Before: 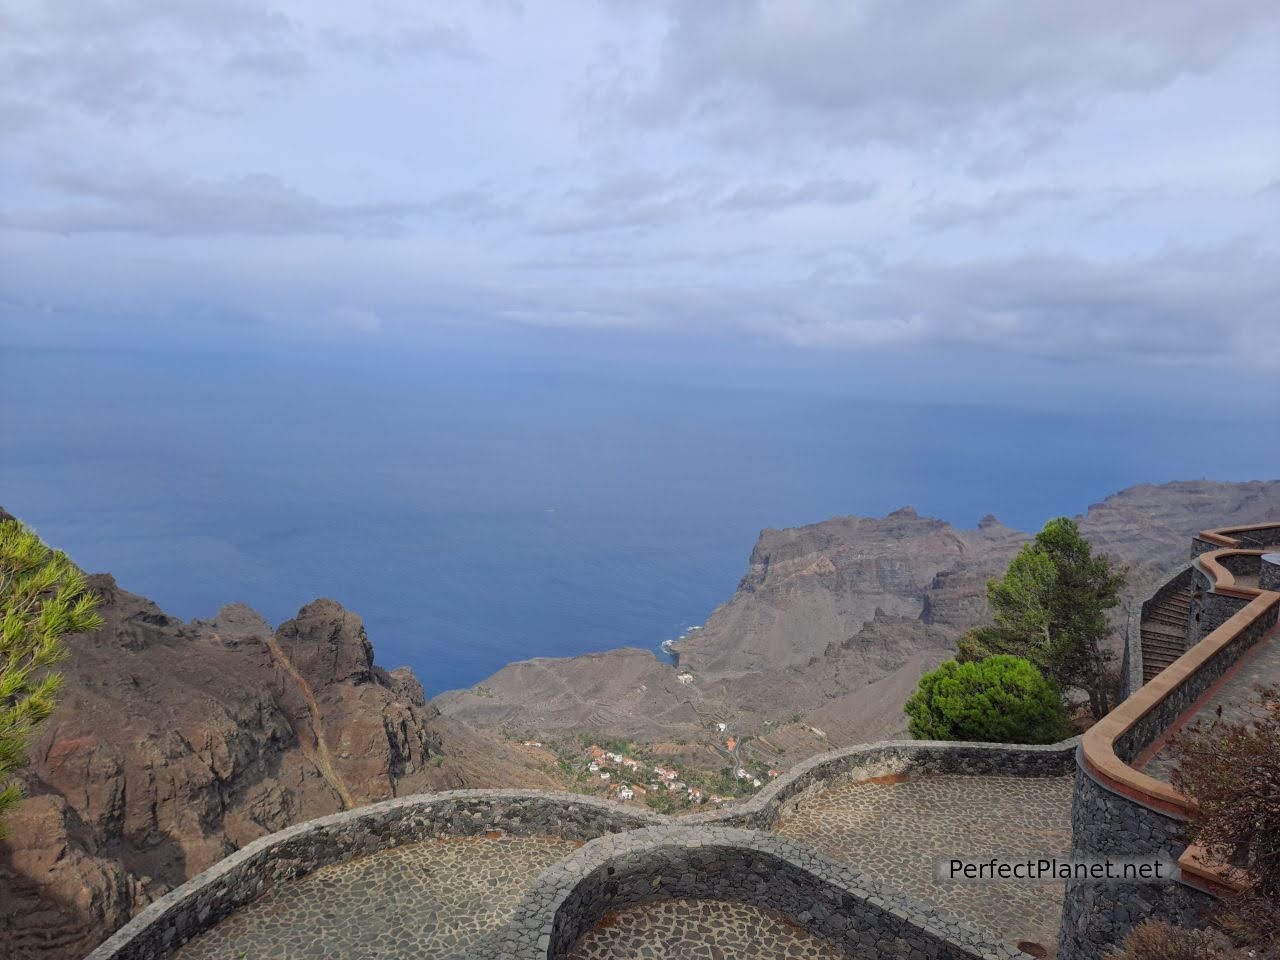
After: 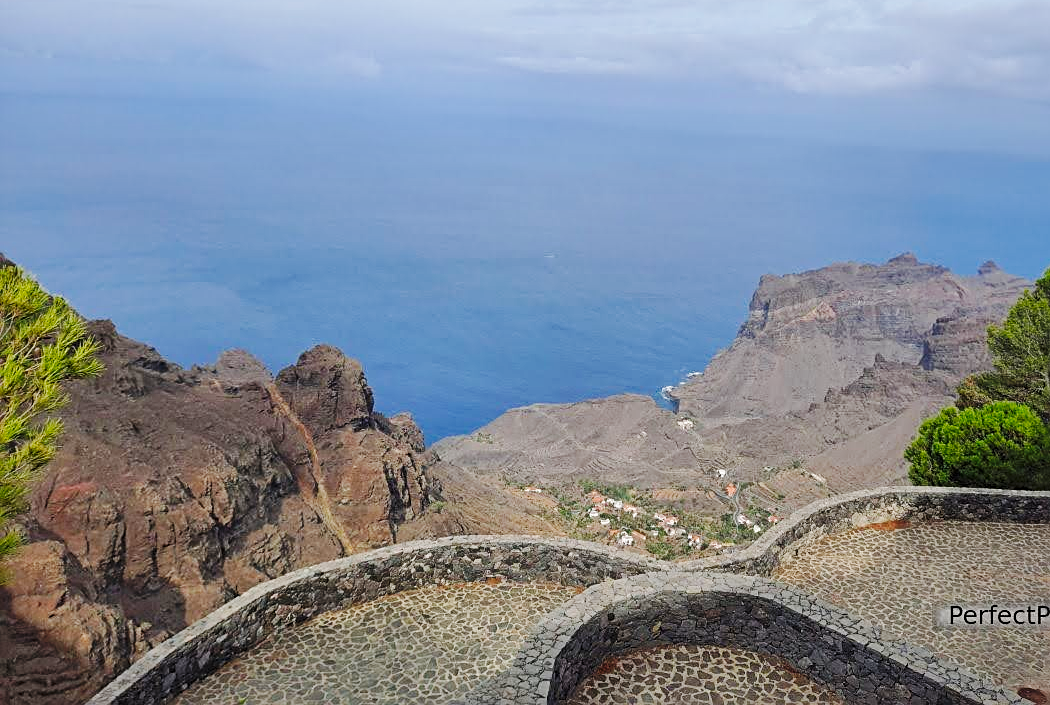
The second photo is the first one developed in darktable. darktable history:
base curve: curves: ch0 [(0, 0) (0.036, 0.025) (0.121, 0.166) (0.206, 0.329) (0.605, 0.79) (1, 1)], preserve colors none
crop: top 26.531%, right 17.959%
sharpen: on, module defaults
shadows and highlights: on, module defaults
